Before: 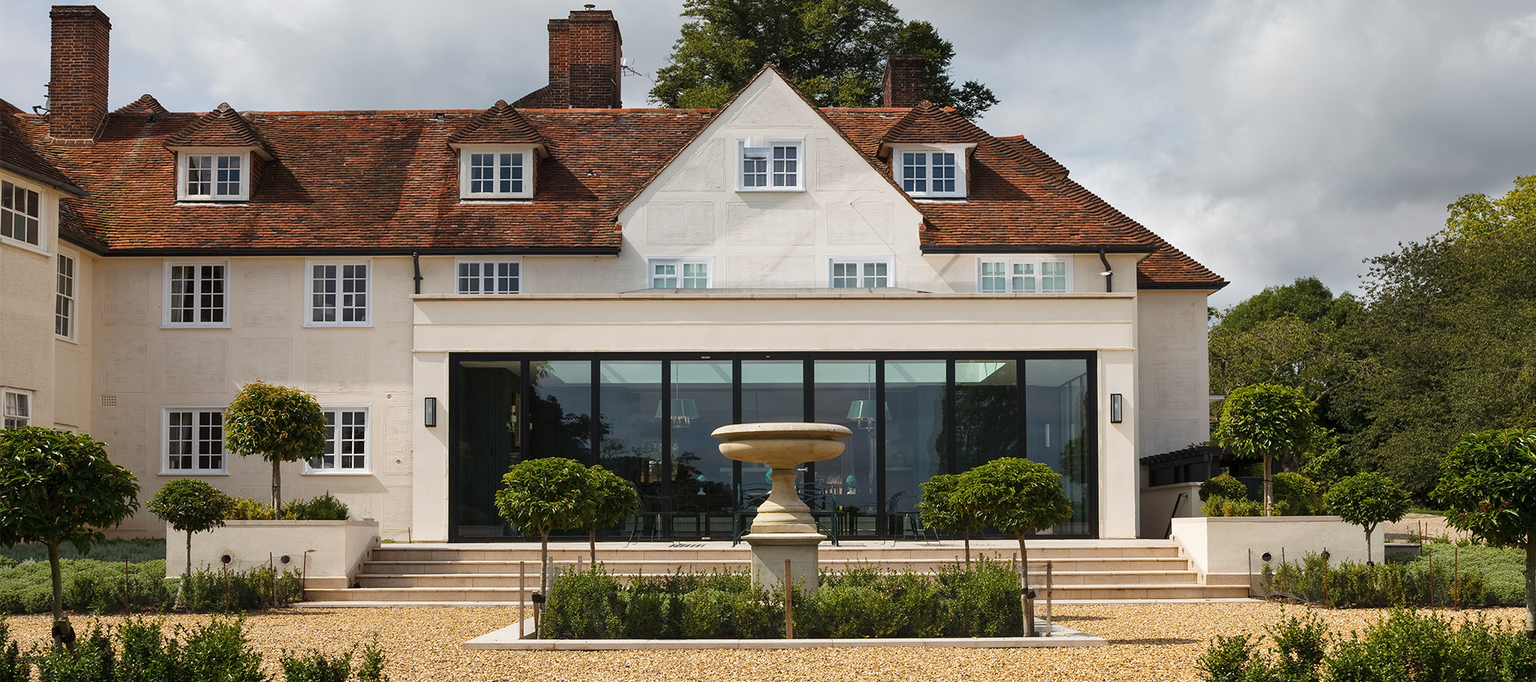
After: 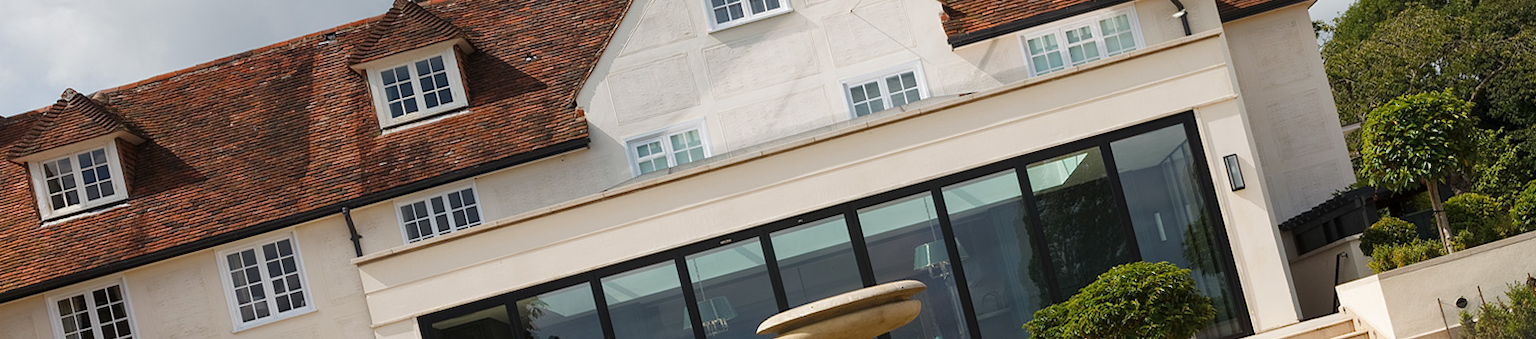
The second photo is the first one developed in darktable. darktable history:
crop: left 1.744%, top 19.225%, right 5.069%, bottom 28.357%
rotate and perspective: rotation -14.8°, crop left 0.1, crop right 0.903, crop top 0.25, crop bottom 0.748
